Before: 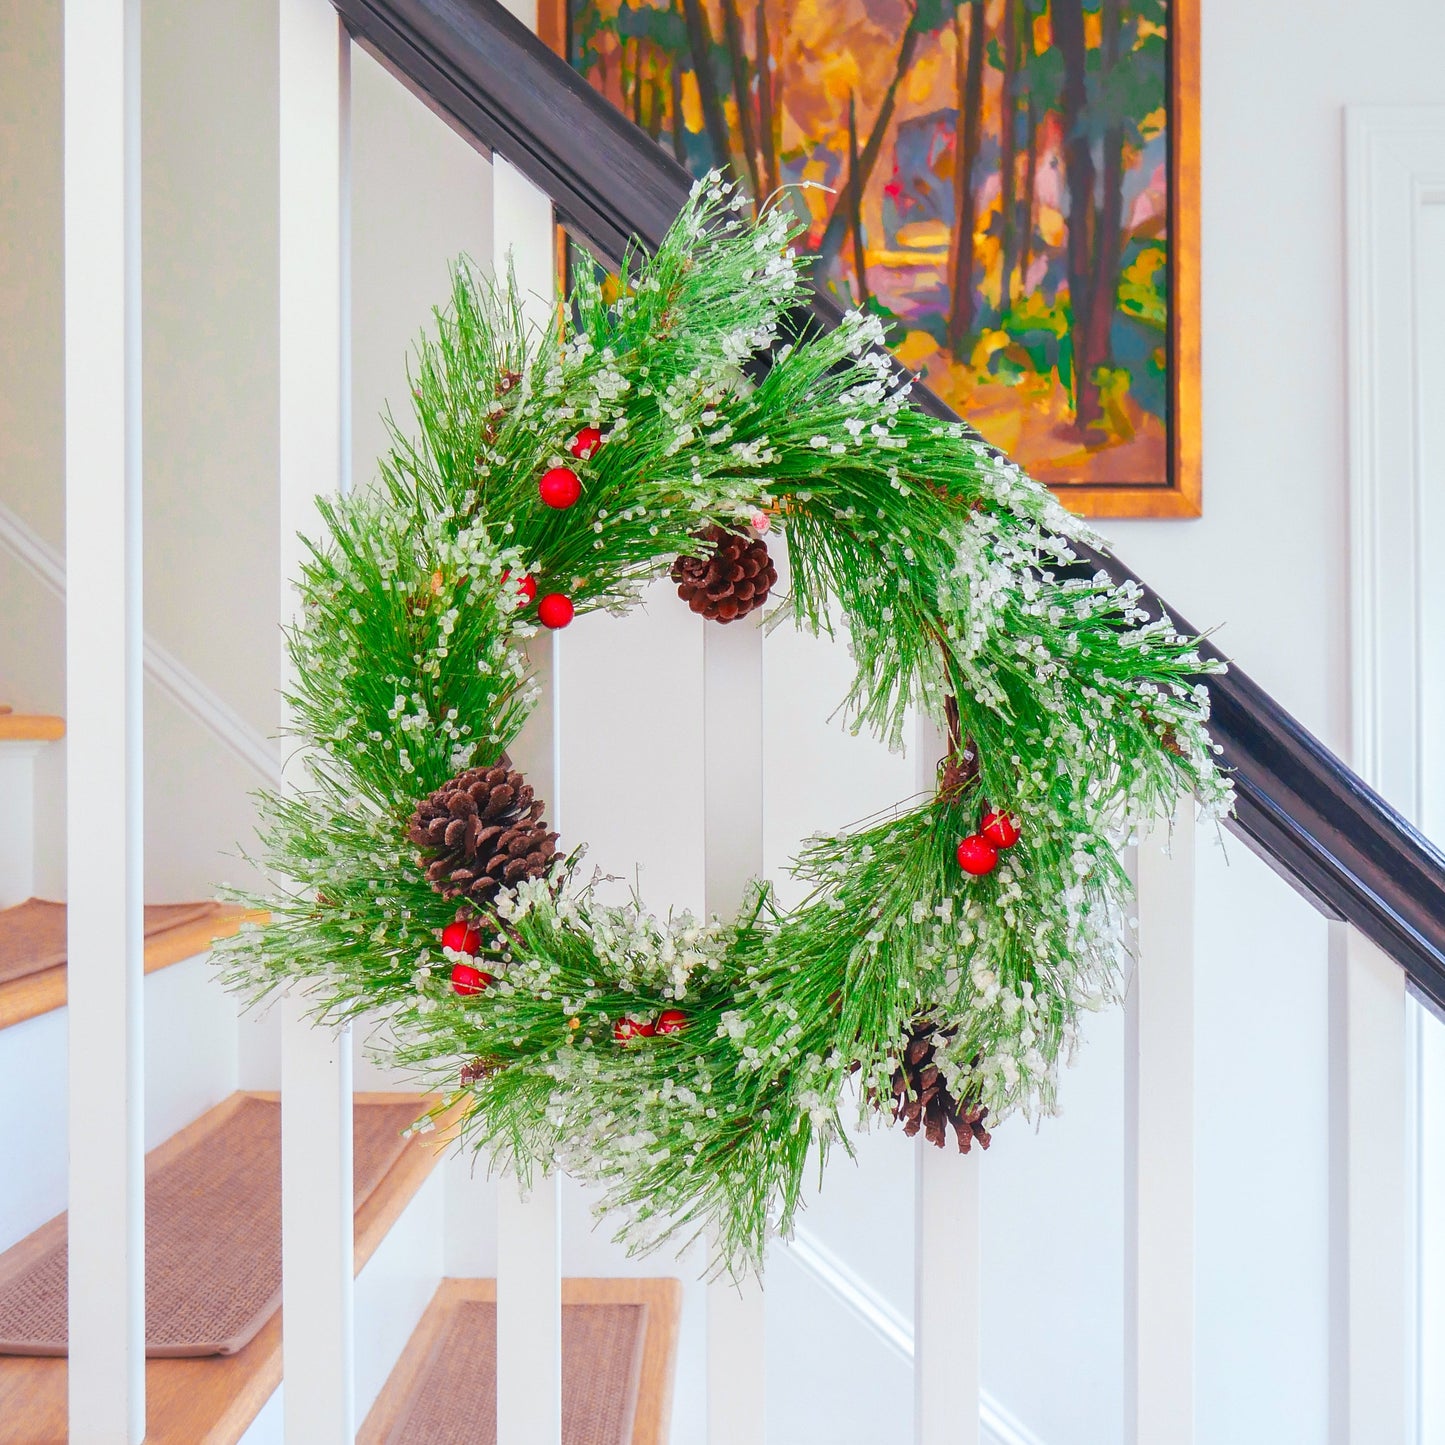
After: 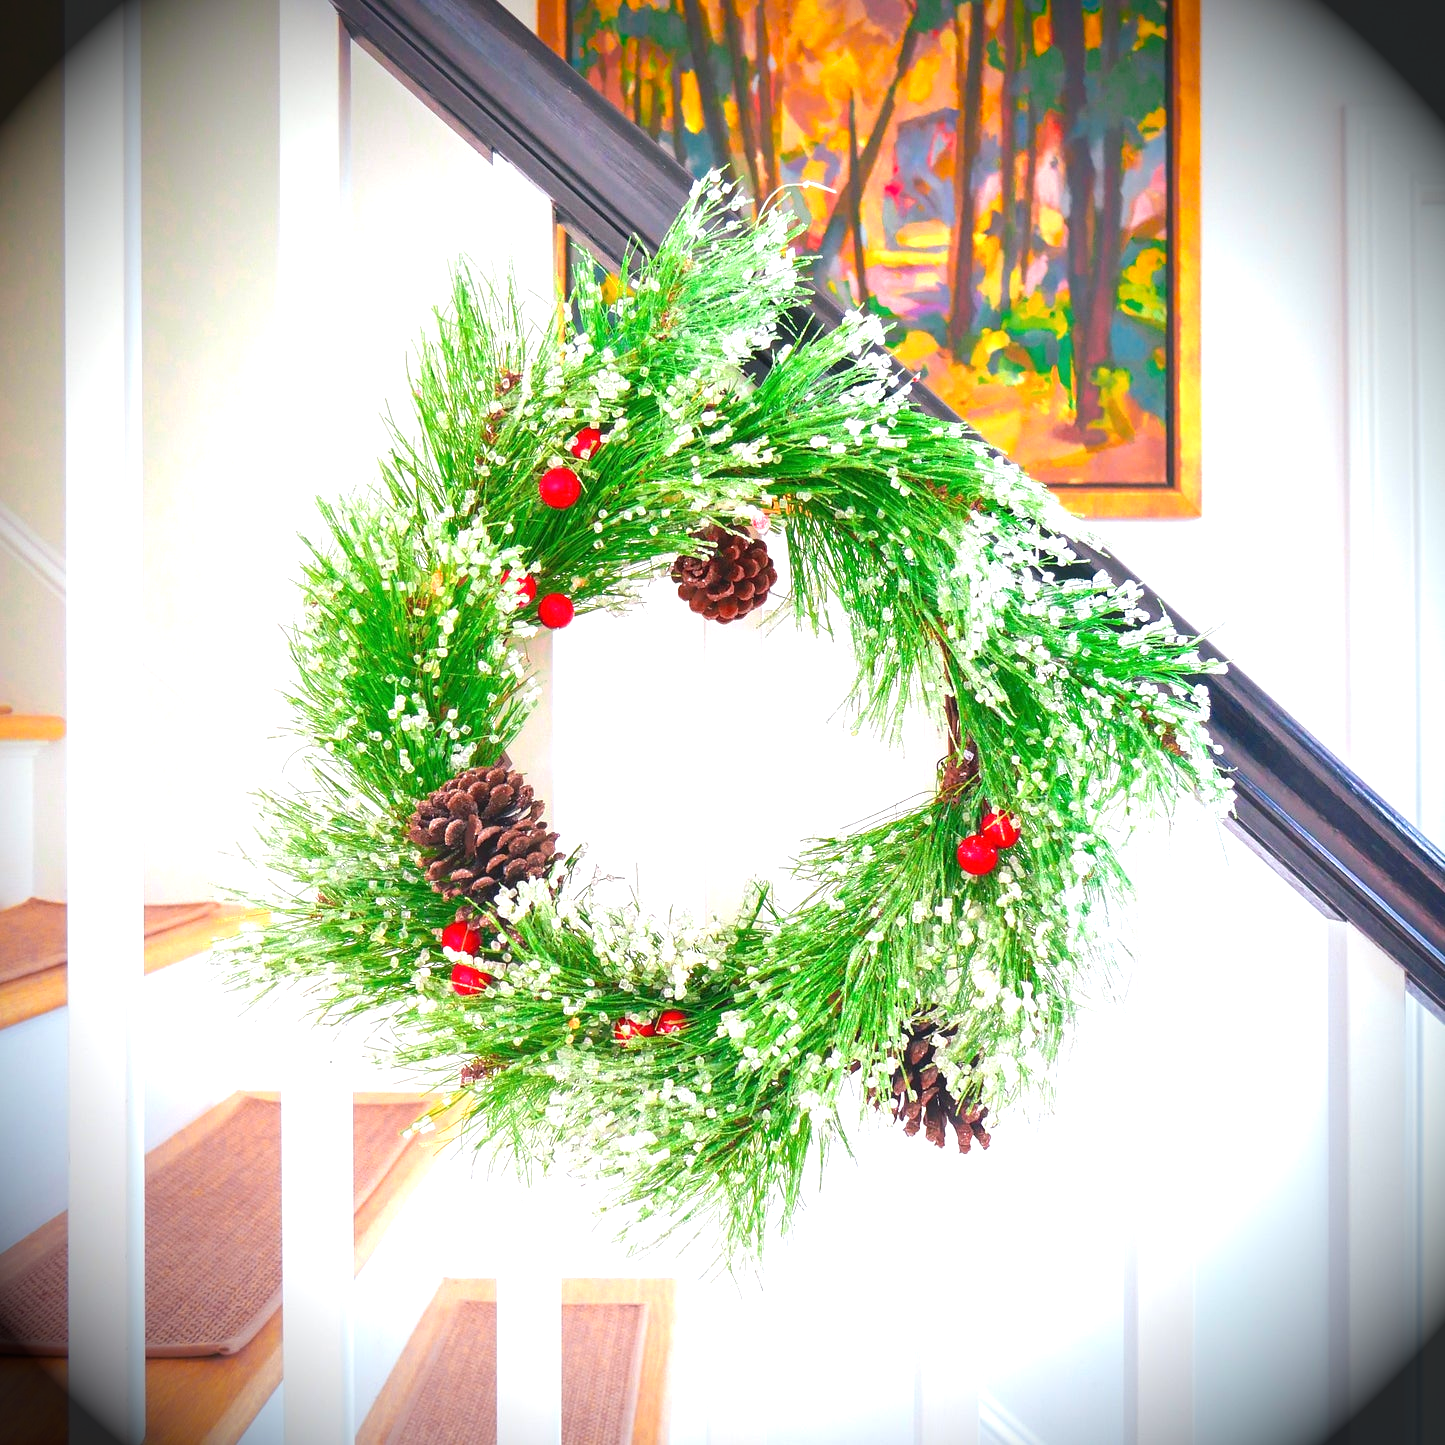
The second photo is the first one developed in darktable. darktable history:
vignetting: brightness -0.988, saturation 0.496, unbound false
tone equalizer: on, module defaults
exposure: black level correction 0, exposure 1 EV, compensate highlight preservation false
